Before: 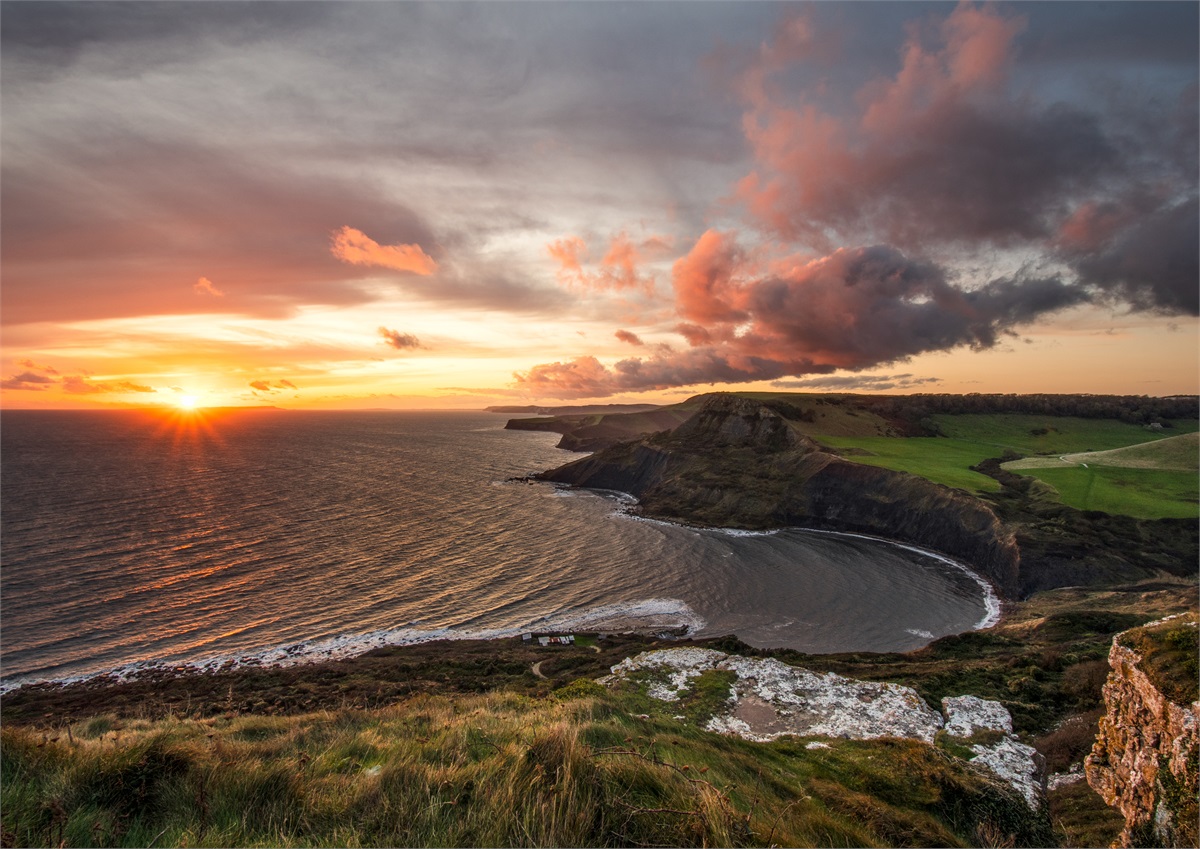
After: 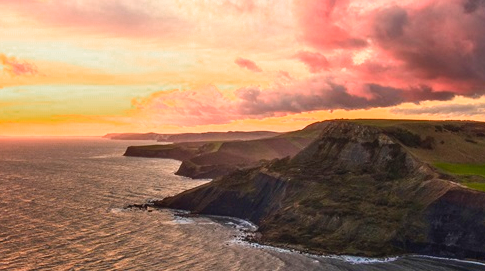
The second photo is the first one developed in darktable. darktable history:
color zones: curves: ch0 [(0, 0.553) (0.123, 0.58) (0.23, 0.419) (0.468, 0.155) (0.605, 0.132) (0.723, 0.063) (0.833, 0.172) (0.921, 0.468)]; ch1 [(0.025, 0.645) (0.229, 0.584) (0.326, 0.551) (0.537, 0.446) (0.599, 0.911) (0.708, 1) (0.805, 0.944)]; ch2 [(0.086, 0.468) (0.254, 0.464) (0.638, 0.564) (0.702, 0.592) (0.768, 0.564)]
contrast brightness saturation: contrast 0.2, brightness 0.16, saturation 0.22
crop: left 31.751%, top 32.172%, right 27.8%, bottom 35.83%
